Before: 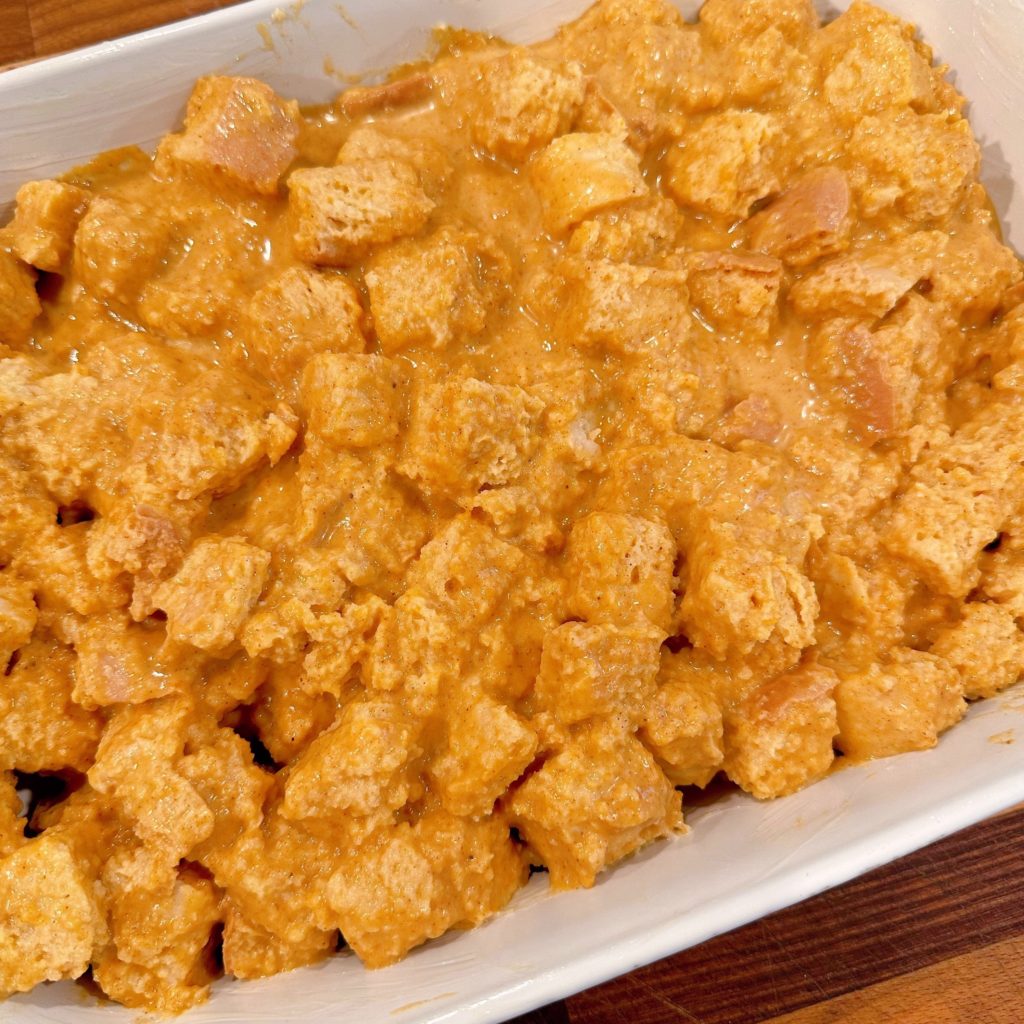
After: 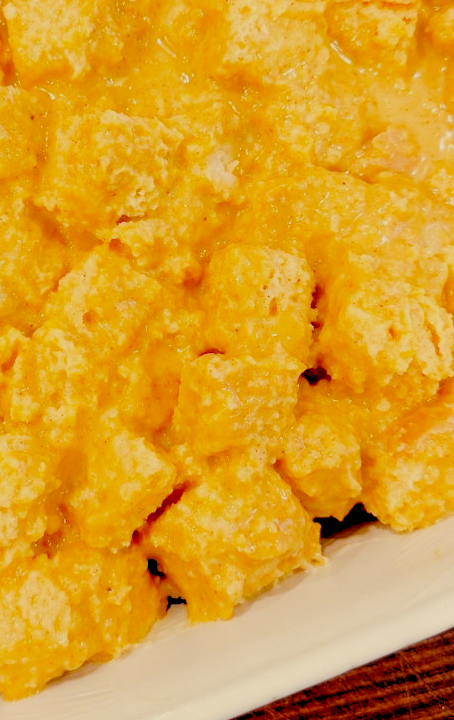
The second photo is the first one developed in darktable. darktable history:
rgb levels: levels [[0.027, 0.429, 0.996], [0, 0.5, 1], [0, 0.5, 1]]
filmic rgb: middle gray luminance 29%, black relative exposure -10.3 EV, white relative exposure 5.5 EV, threshold 6 EV, target black luminance 0%, hardness 3.95, latitude 2.04%, contrast 1.132, highlights saturation mix 5%, shadows ↔ highlights balance 15.11%, preserve chrominance no, color science v3 (2019), use custom middle-gray values true, iterations of high-quality reconstruction 0, enable highlight reconstruction true
color correction: highlights a* 1.39, highlights b* 17.83
crop: left 35.432%, top 26.233%, right 20.145%, bottom 3.432%
exposure: black level correction 0, exposure 1 EV, compensate exposure bias true, compensate highlight preservation false
